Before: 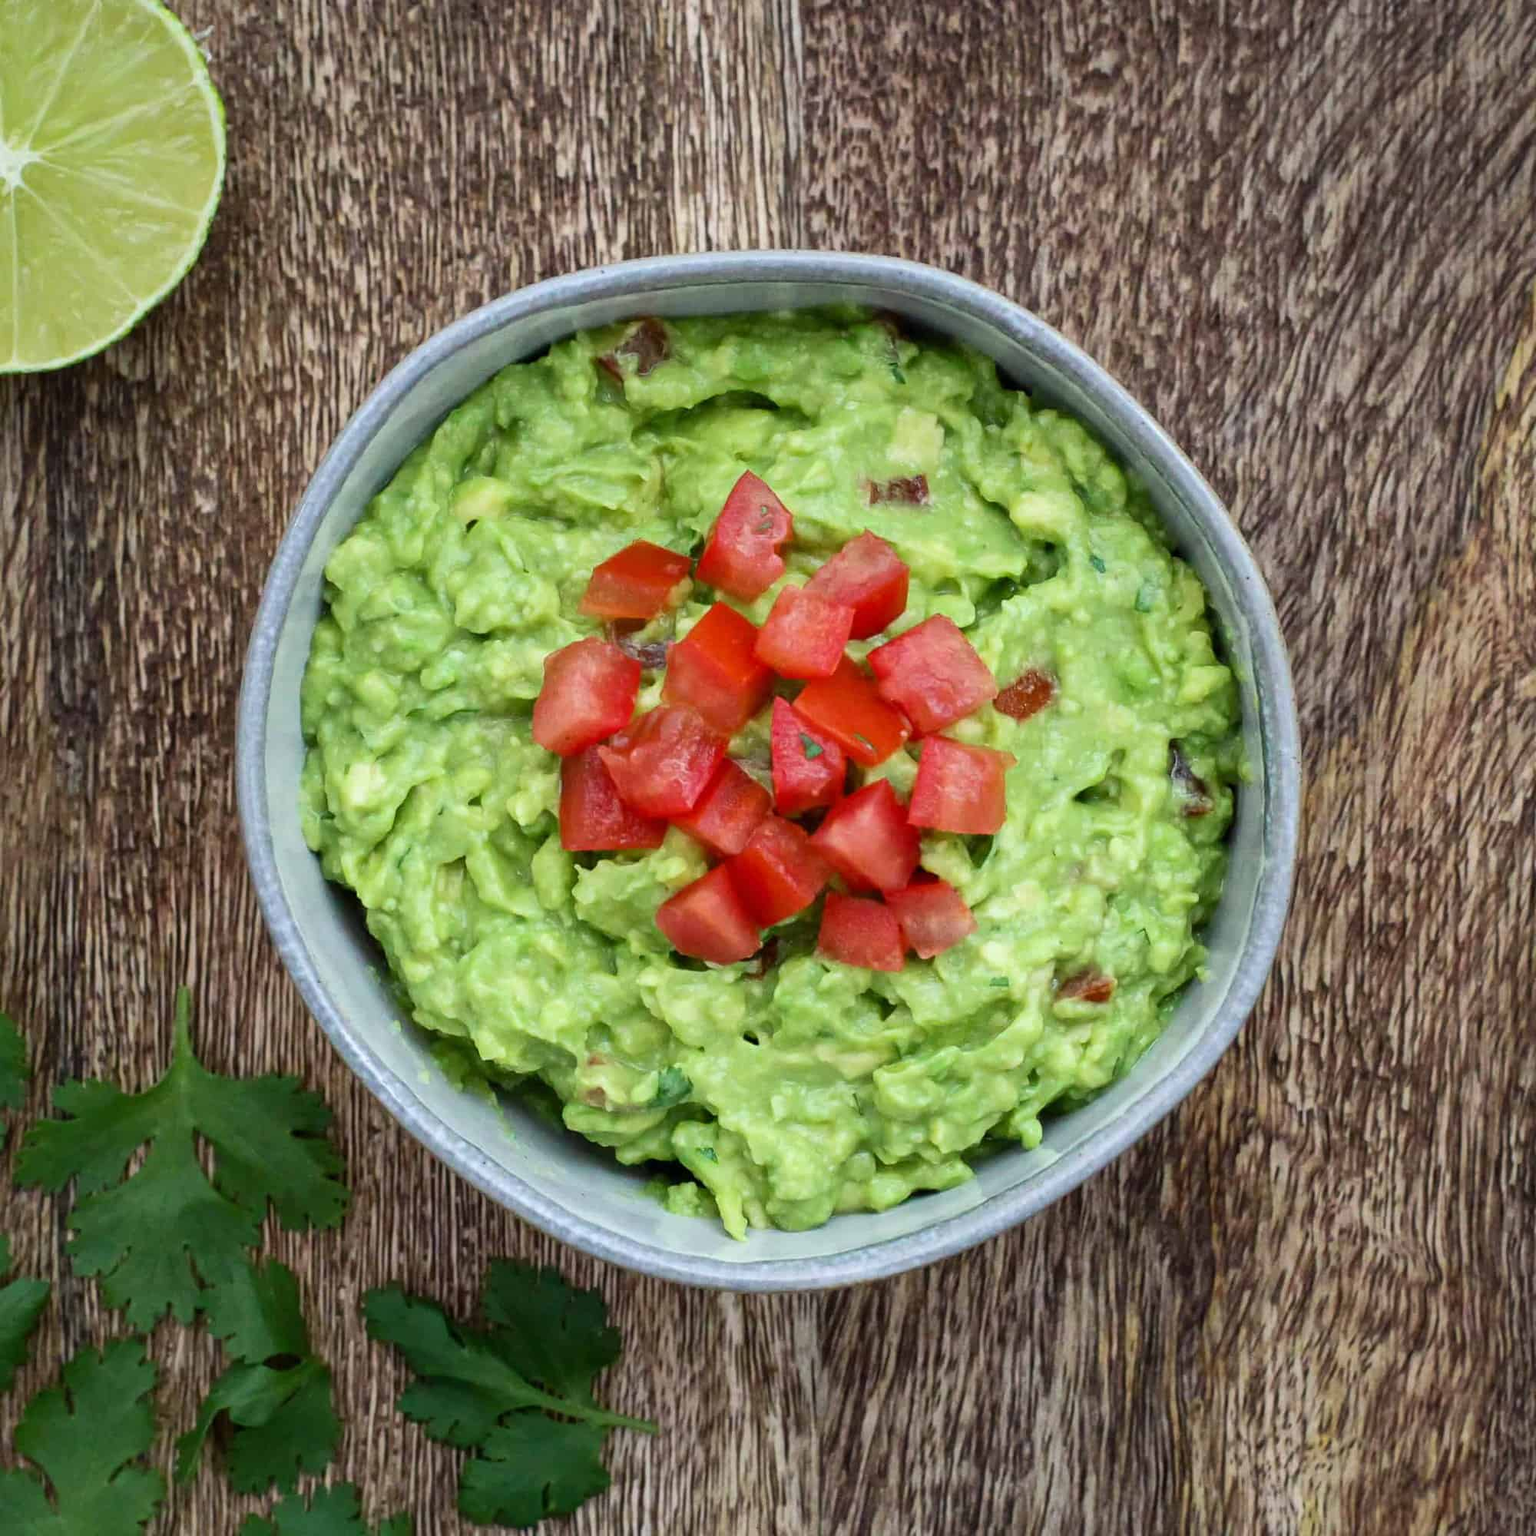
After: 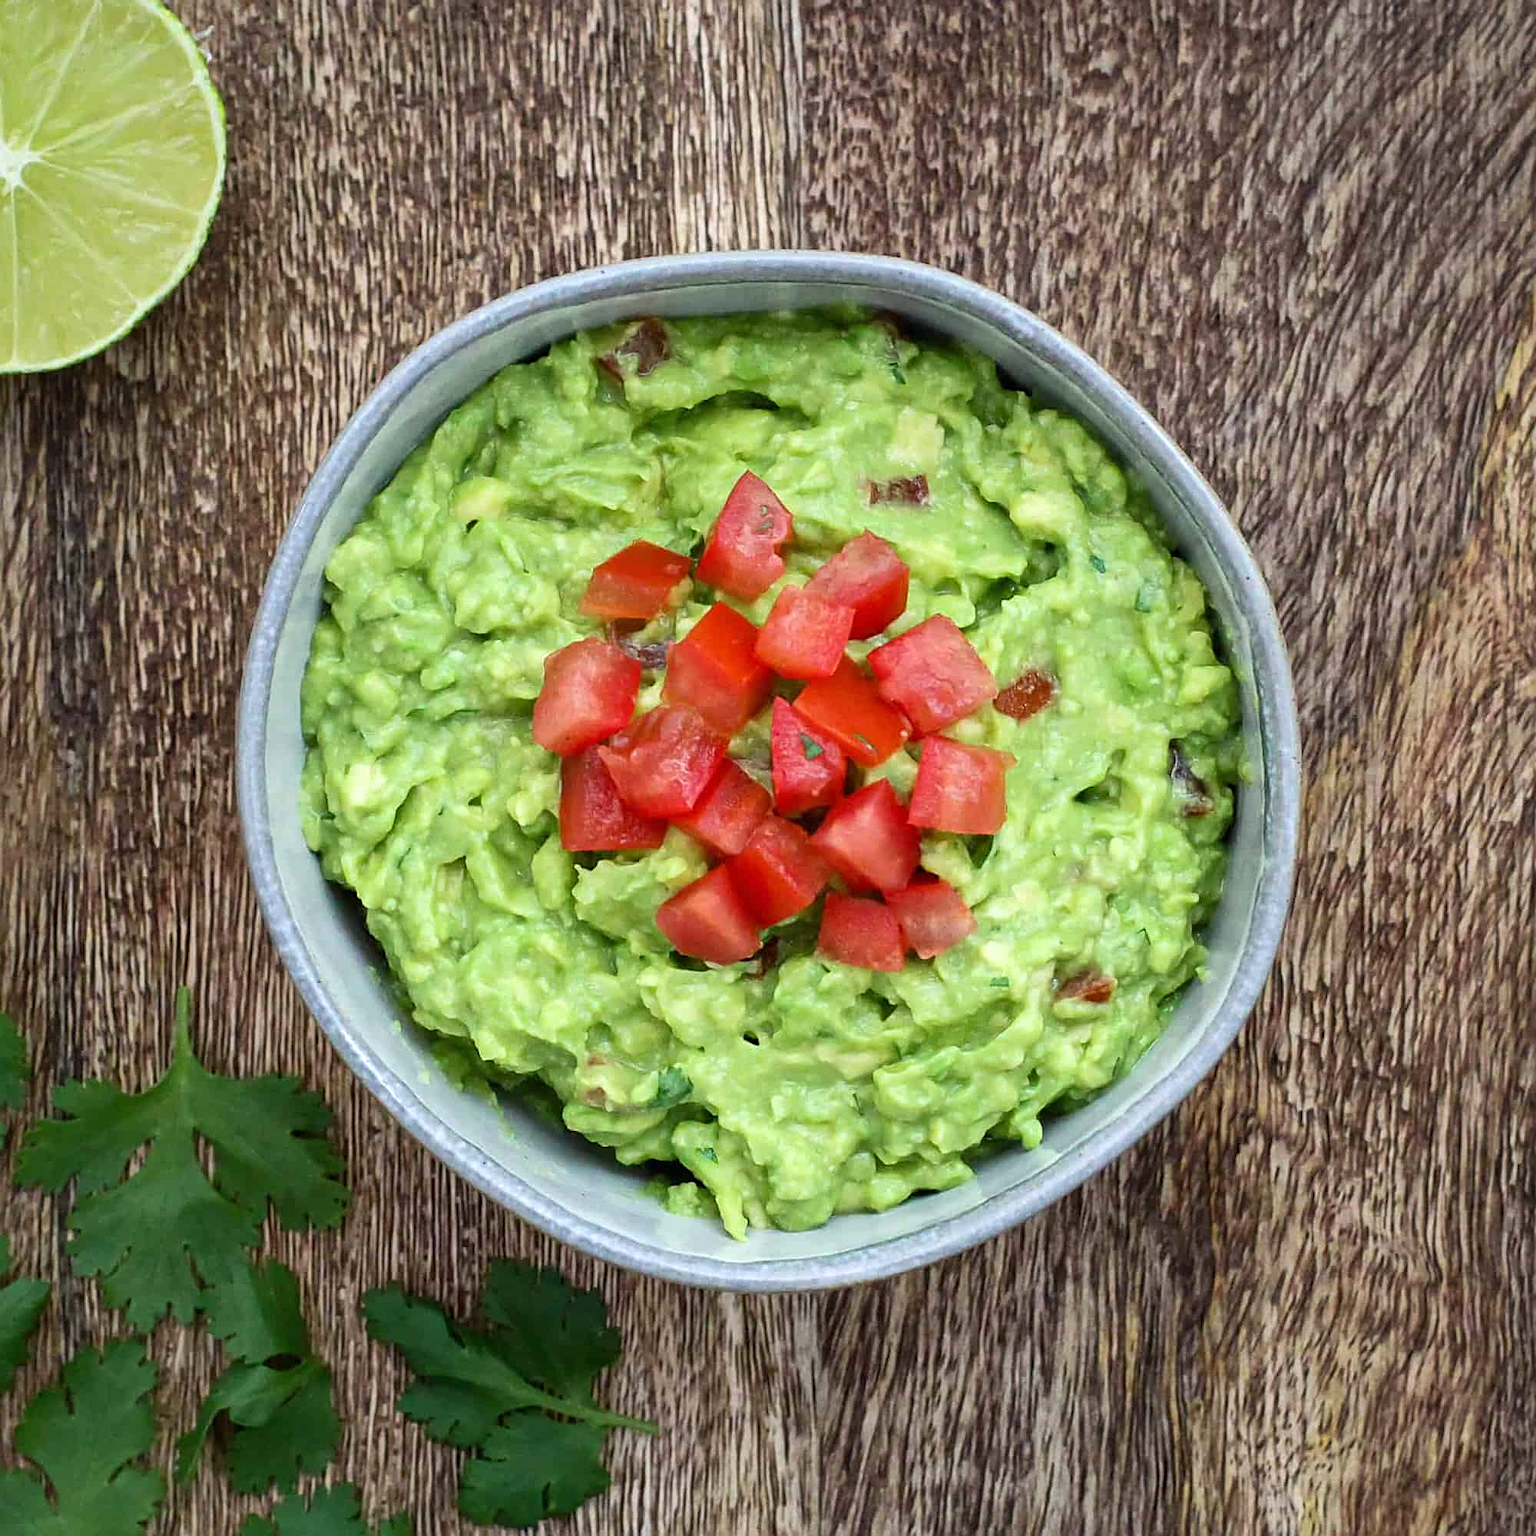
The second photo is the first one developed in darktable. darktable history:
exposure: exposure 0.191 EV, compensate highlight preservation false
sharpen: on, module defaults
